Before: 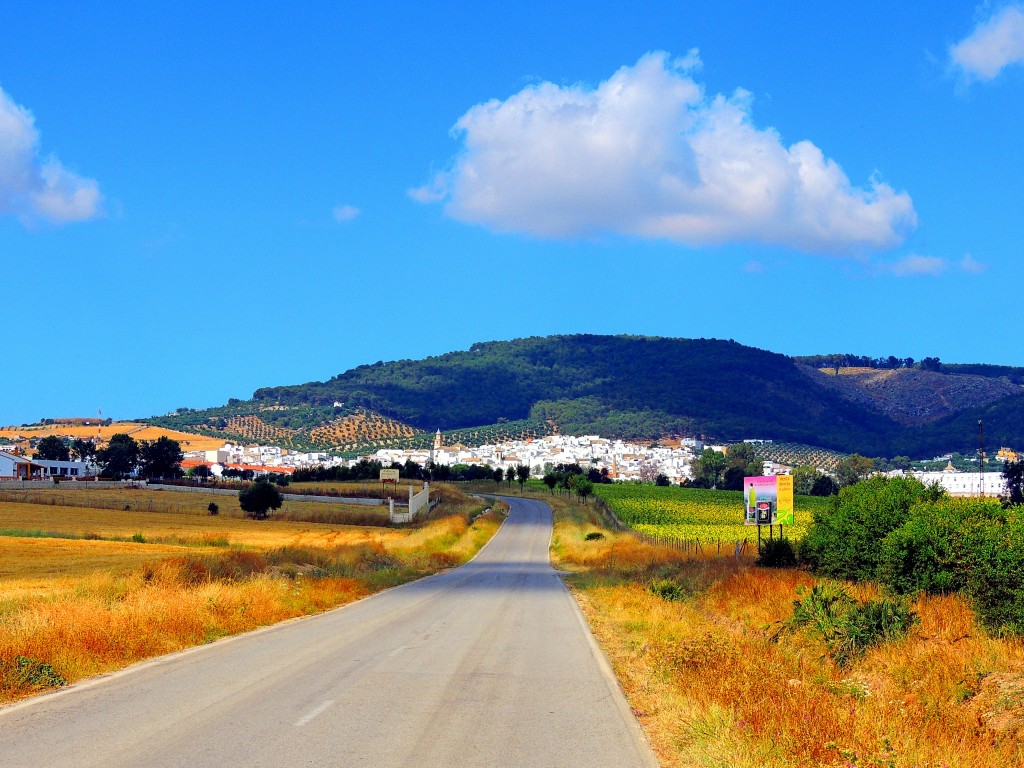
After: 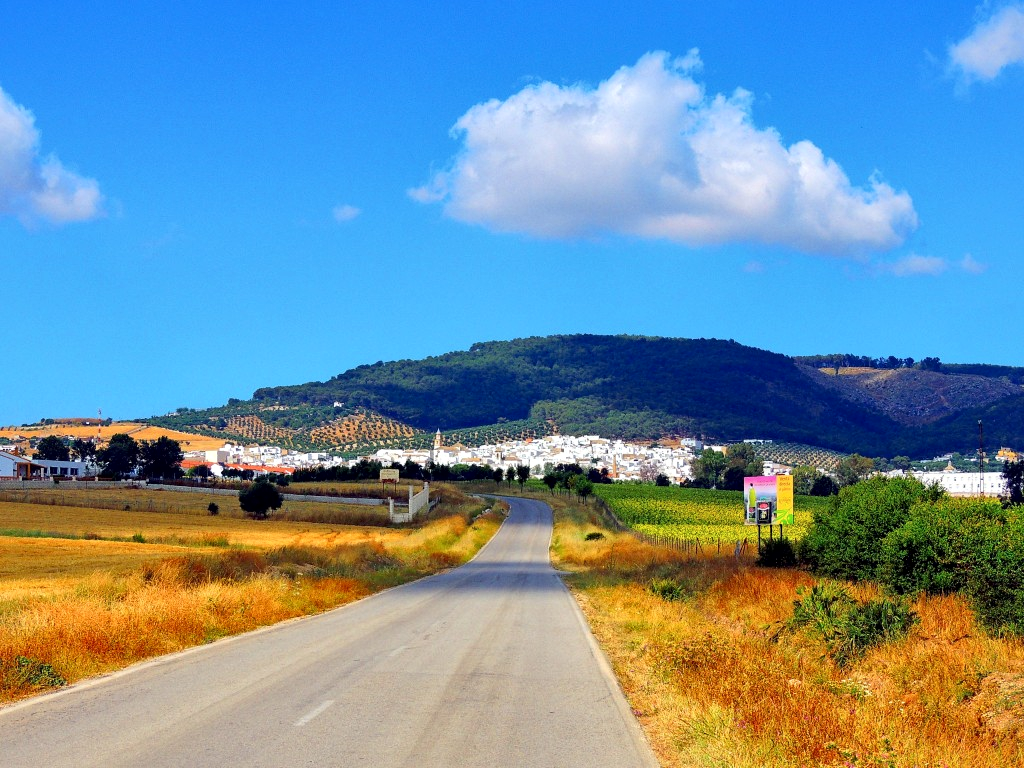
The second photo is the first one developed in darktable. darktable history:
local contrast: mode bilateral grid, contrast 19, coarseness 50, detail 133%, midtone range 0.2
